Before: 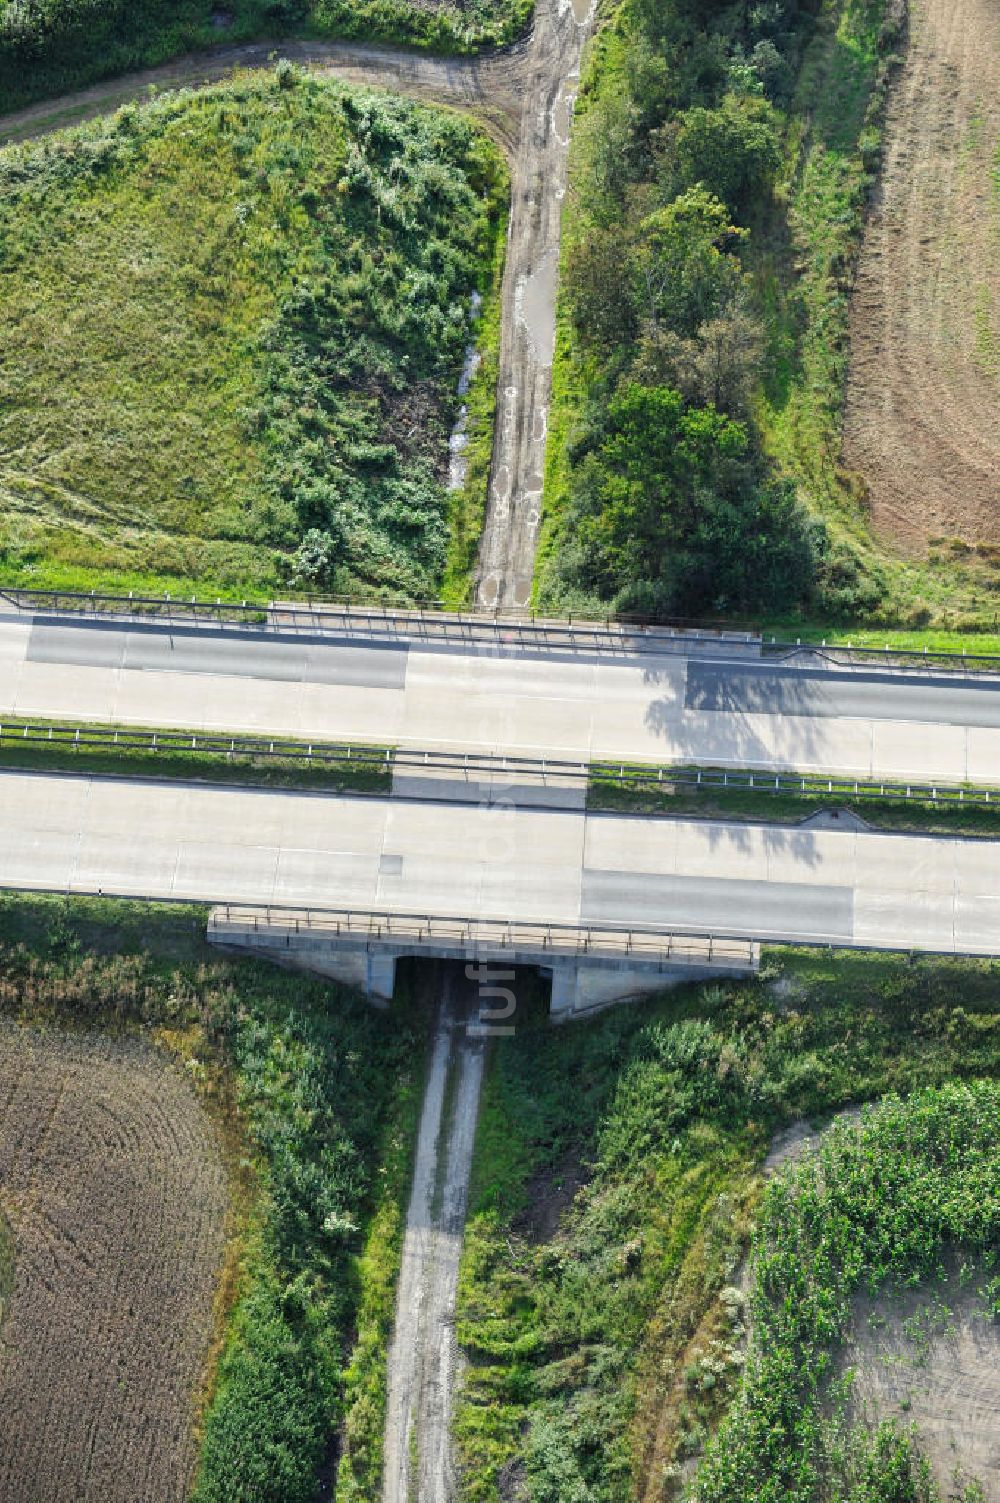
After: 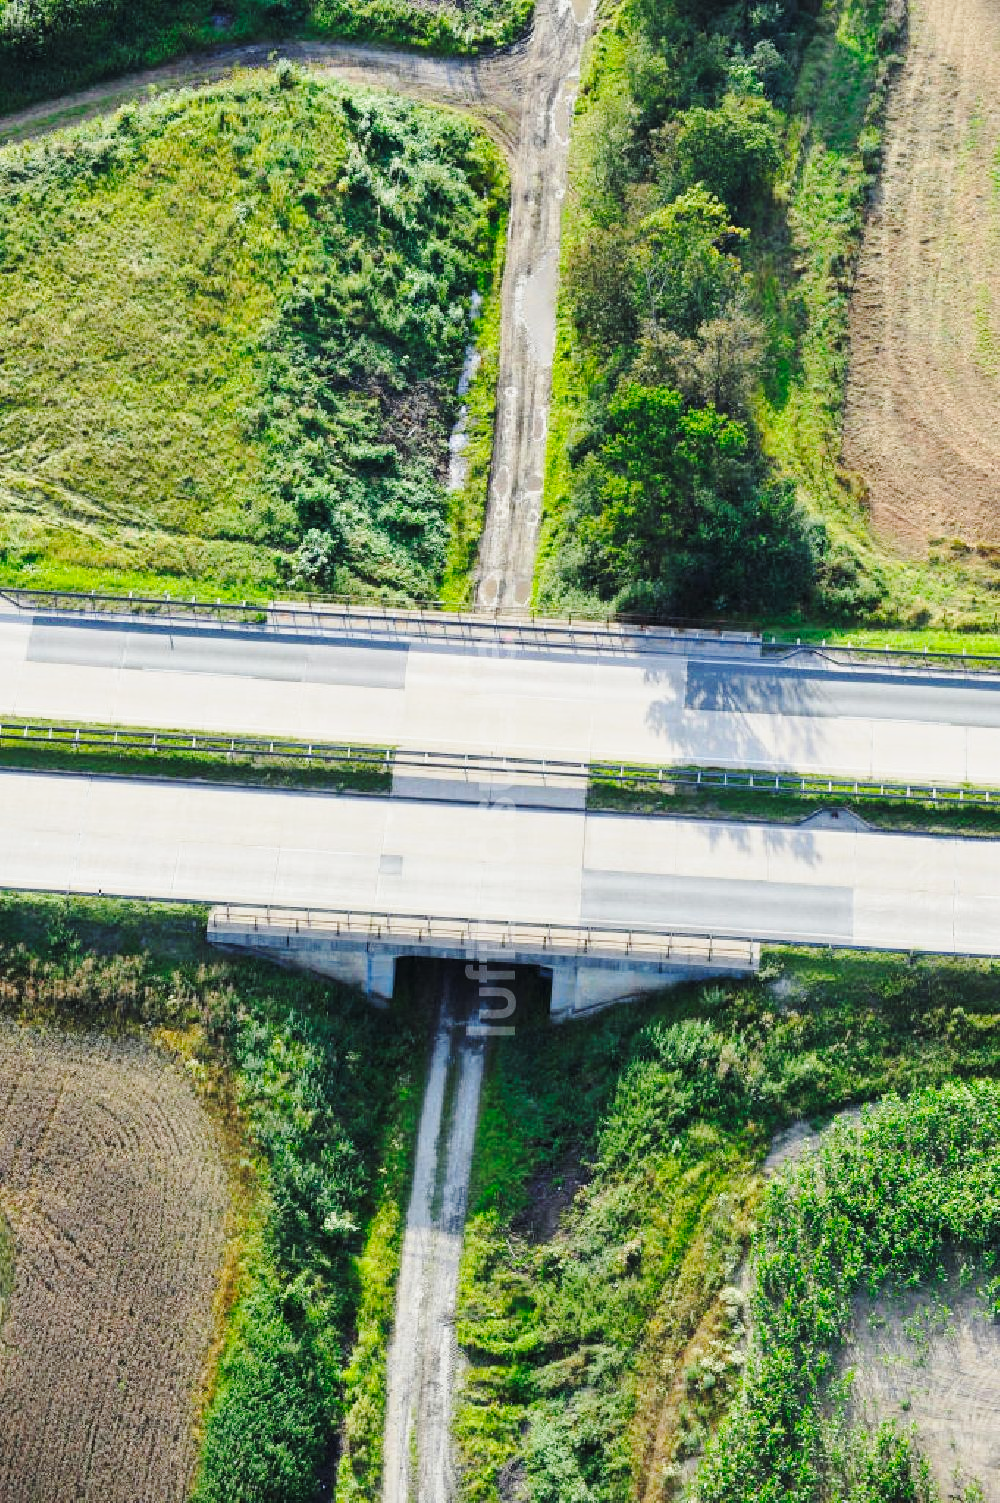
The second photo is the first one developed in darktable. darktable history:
contrast brightness saturation: contrast 0.072, brightness 0.081, saturation 0.178
exposure: exposure -0.556 EV, compensate exposure bias true, compensate highlight preservation false
base curve: curves: ch0 [(0, 0) (0.028, 0.03) (0.121, 0.232) (0.46, 0.748) (0.859, 0.968) (1, 1)], preserve colors none
